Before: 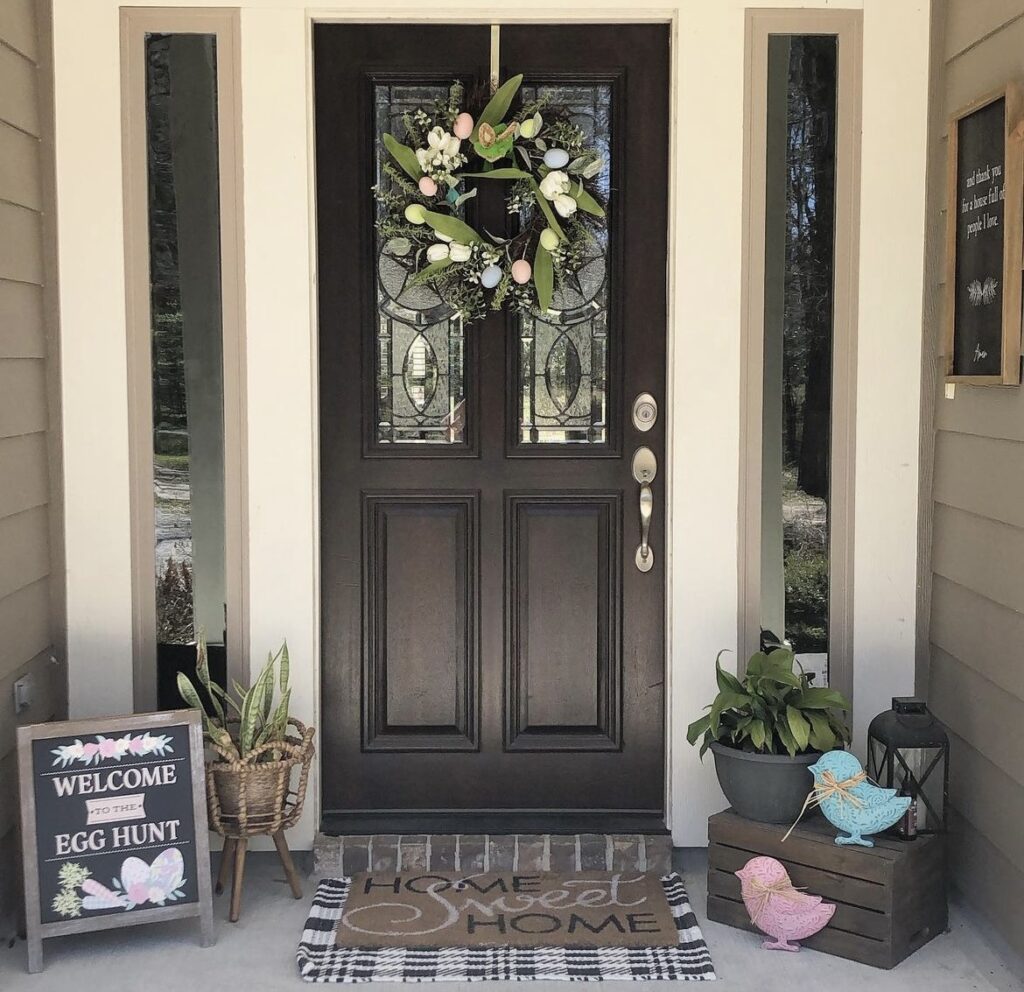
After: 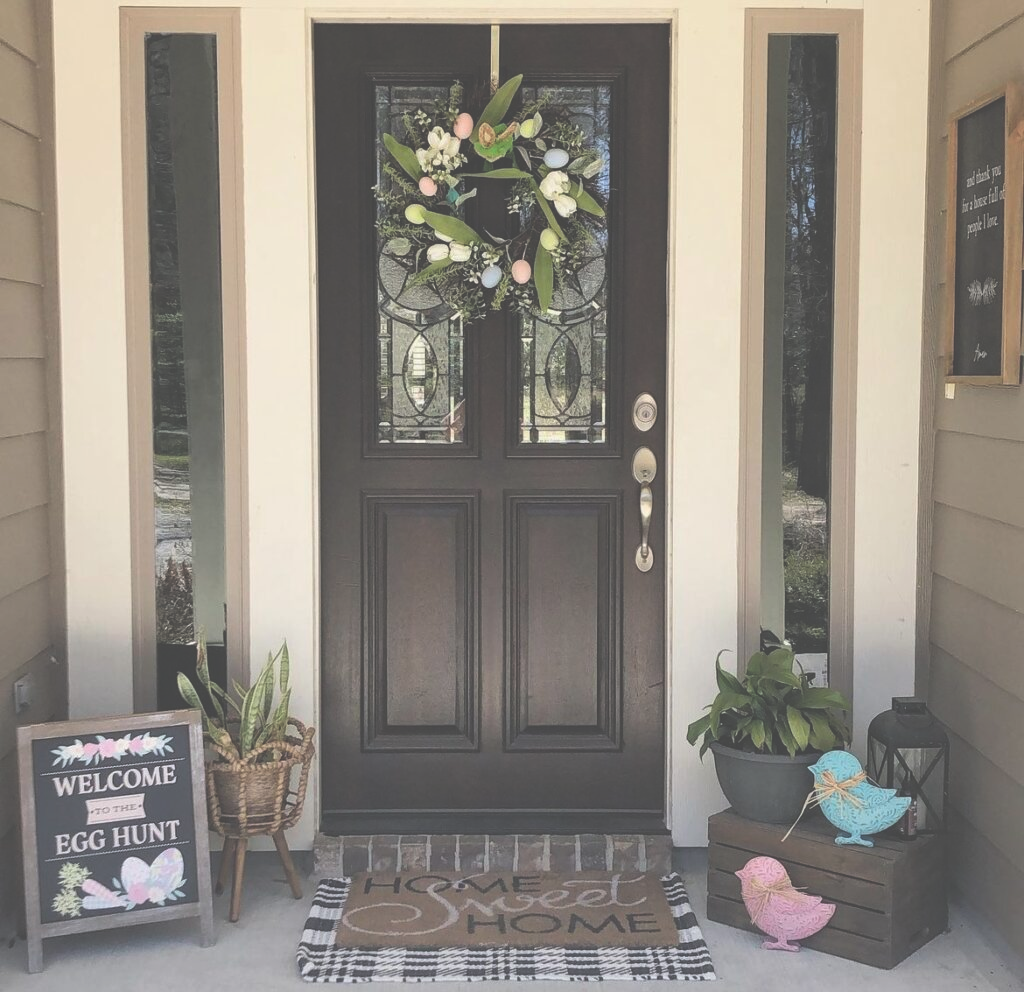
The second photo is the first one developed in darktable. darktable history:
exposure: black level correction -0.061, exposure -0.049 EV, compensate highlight preservation false
